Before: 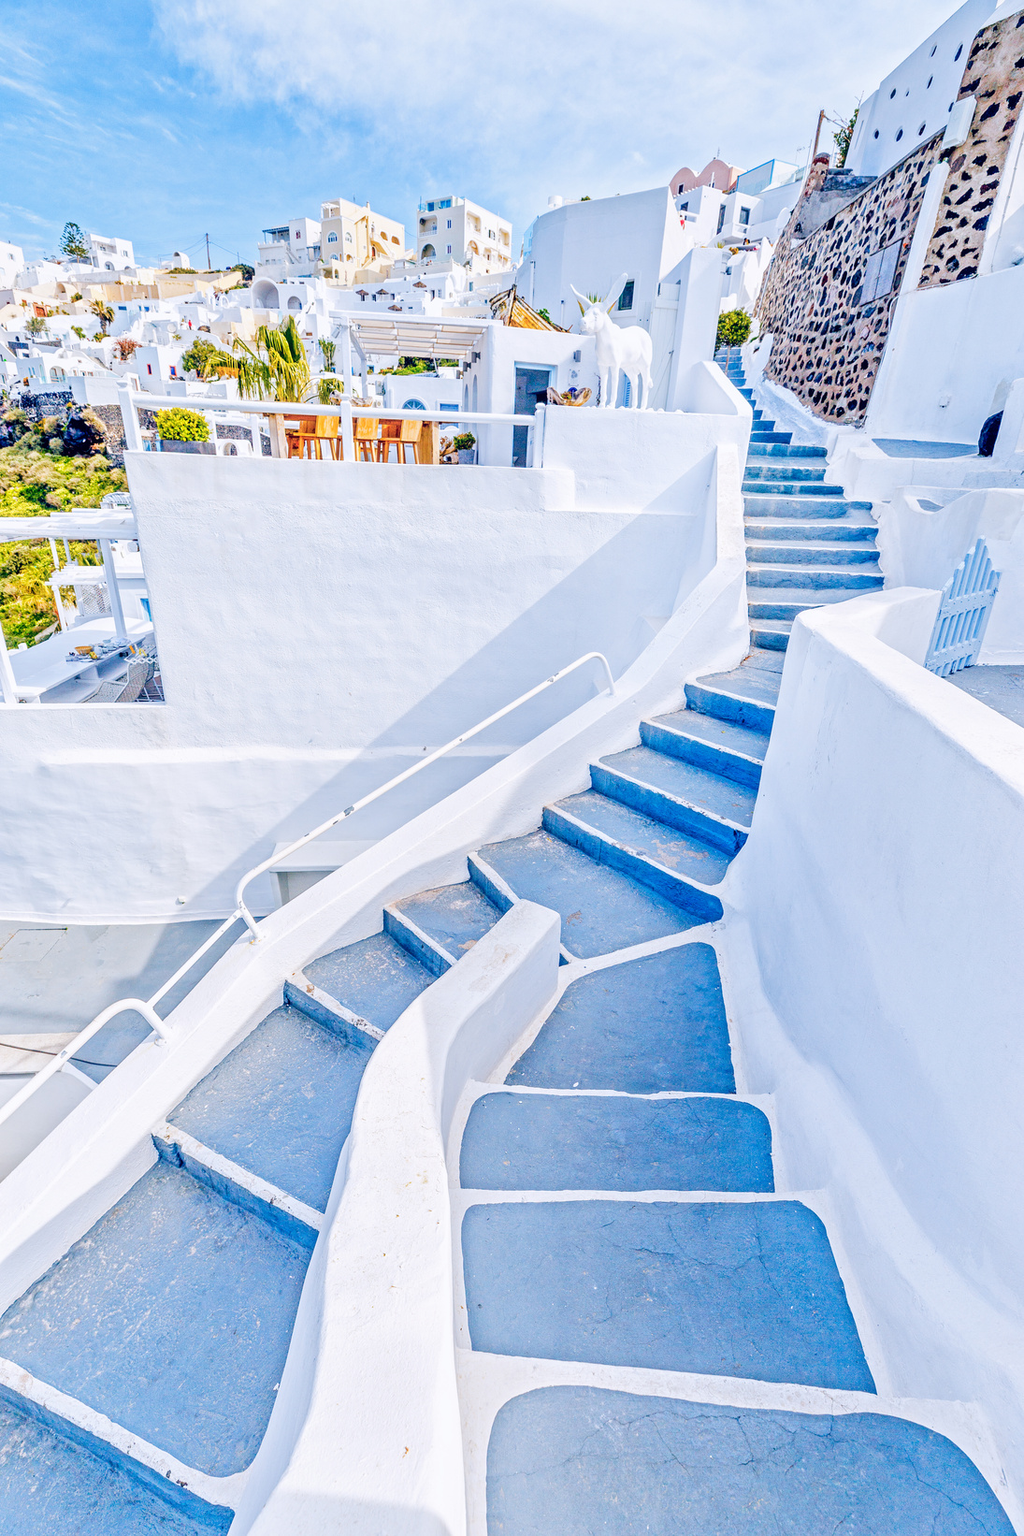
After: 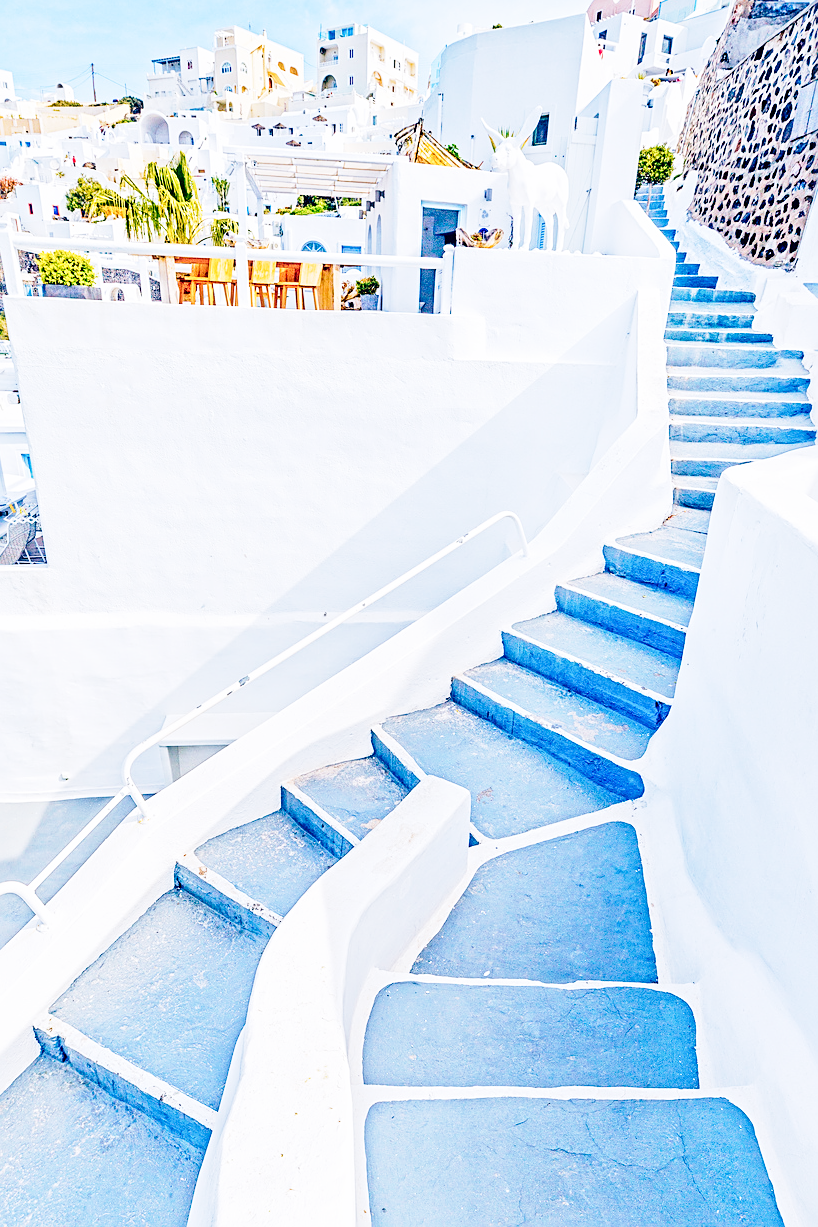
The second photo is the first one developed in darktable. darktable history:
sharpen: on, module defaults
crop and rotate: left 11.831%, top 11.346%, right 13.429%, bottom 13.899%
base curve: curves: ch0 [(0, 0) (0.028, 0.03) (0.121, 0.232) (0.46, 0.748) (0.859, 0.968) (1, 1)], preserve colors none
